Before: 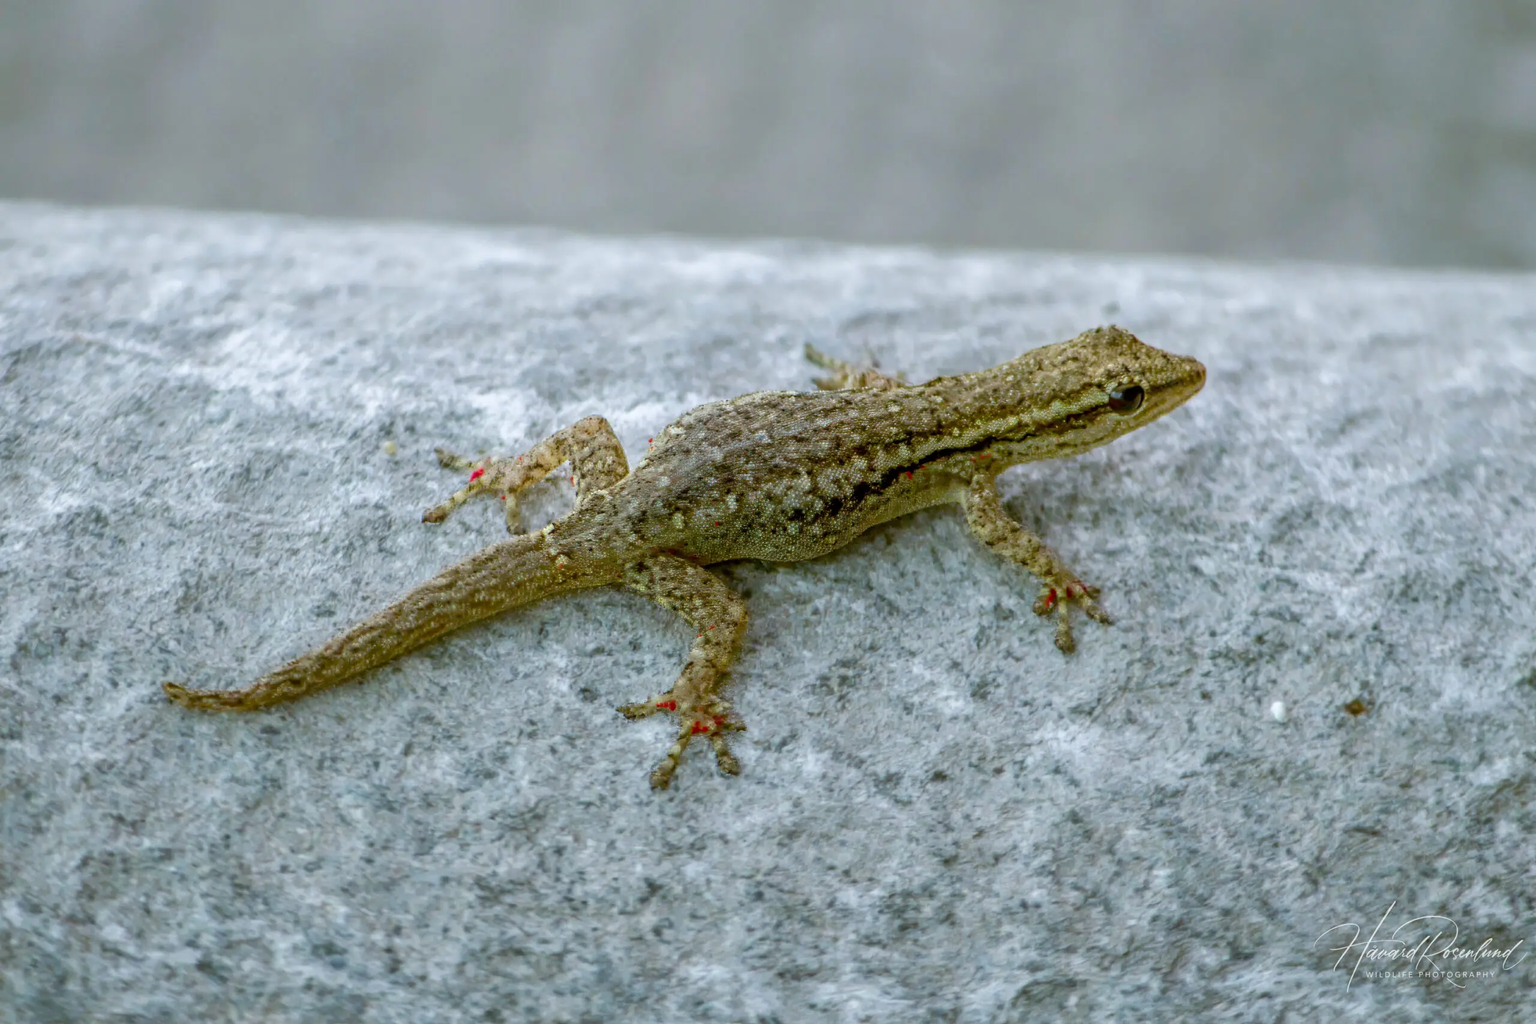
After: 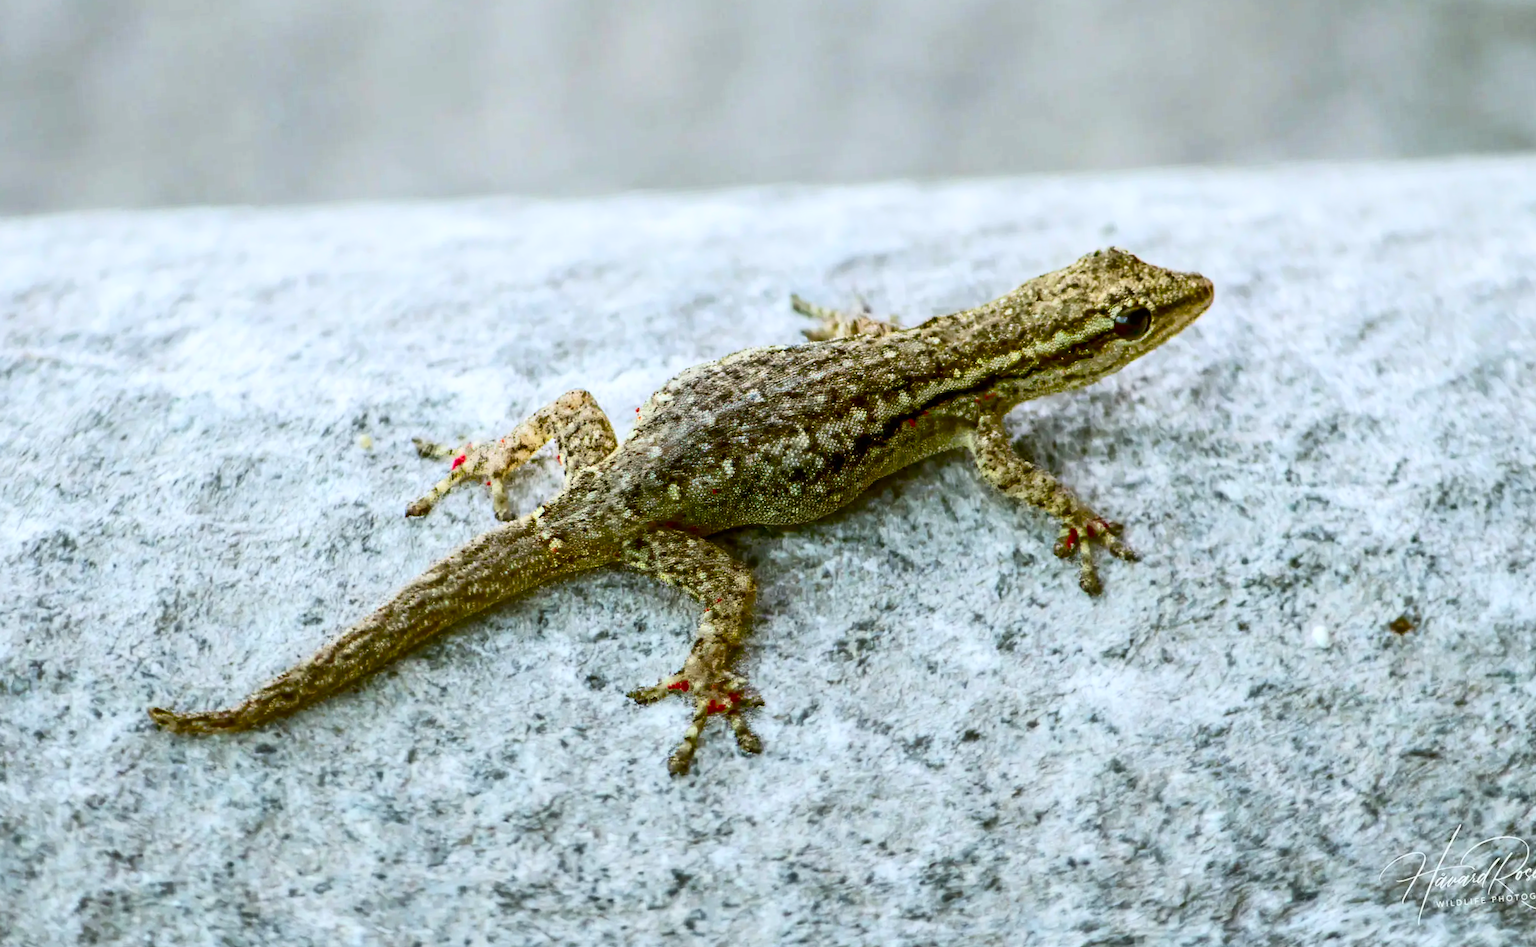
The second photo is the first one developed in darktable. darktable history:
rotate and perspective: rotation -5°, crop left 0.05, crop right 0.952, crop top 0.11, crop bottom 0.89
contrast brightness saturation: contrast 0.4, brightness 0.1, saturation 0.21
